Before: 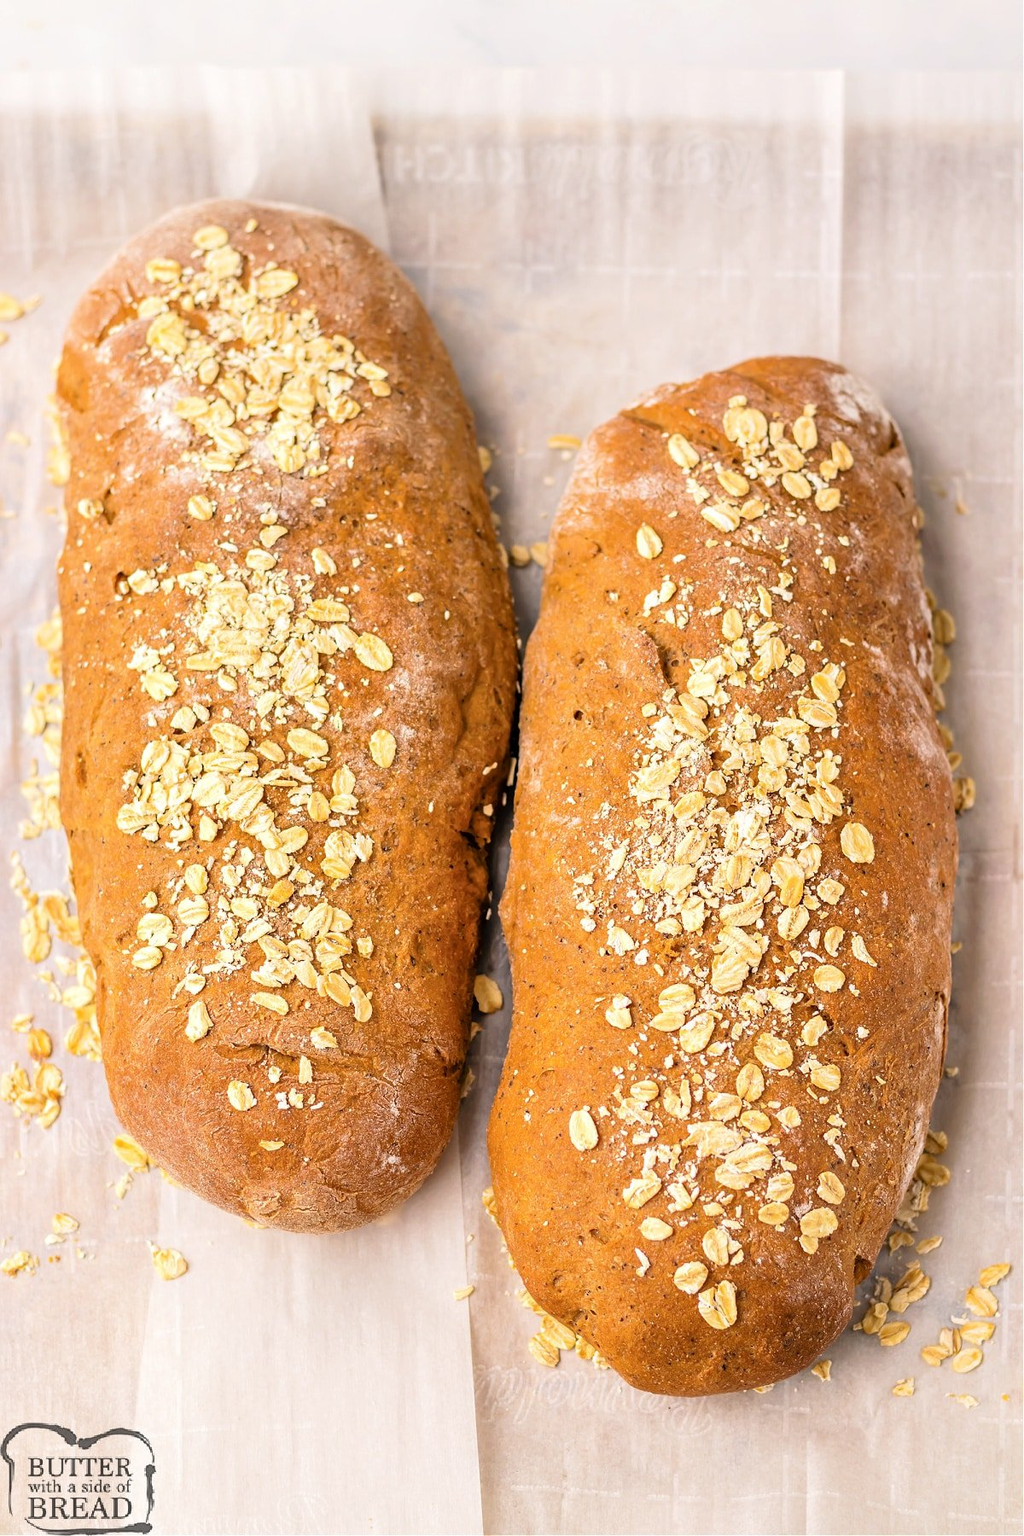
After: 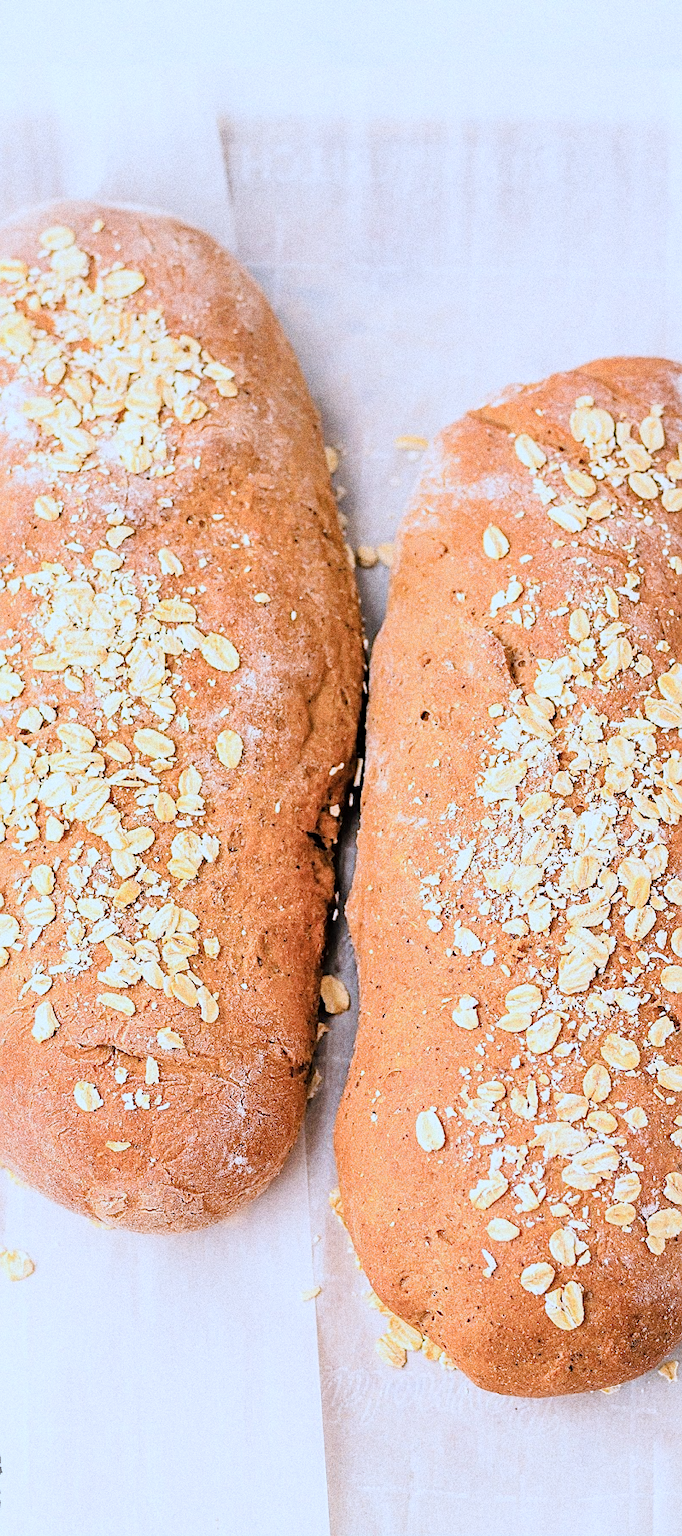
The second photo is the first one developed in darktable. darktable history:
white balance: red 0.986, blue 1.01
color correction: highlights a* -2.24, highlights b* -18.1
sharpen: on, module defaults
exposure: black level correction 0, exposure 1 EV, compensate exposure bias true, compensate highlight preservation false
crop and rotate: left 15.055%, right 18.278%
grain: strength 49.07%
filmic rgb: black relative exposure -7.65 EV, white relative exposure 4.56 EV, hardness 3.61
